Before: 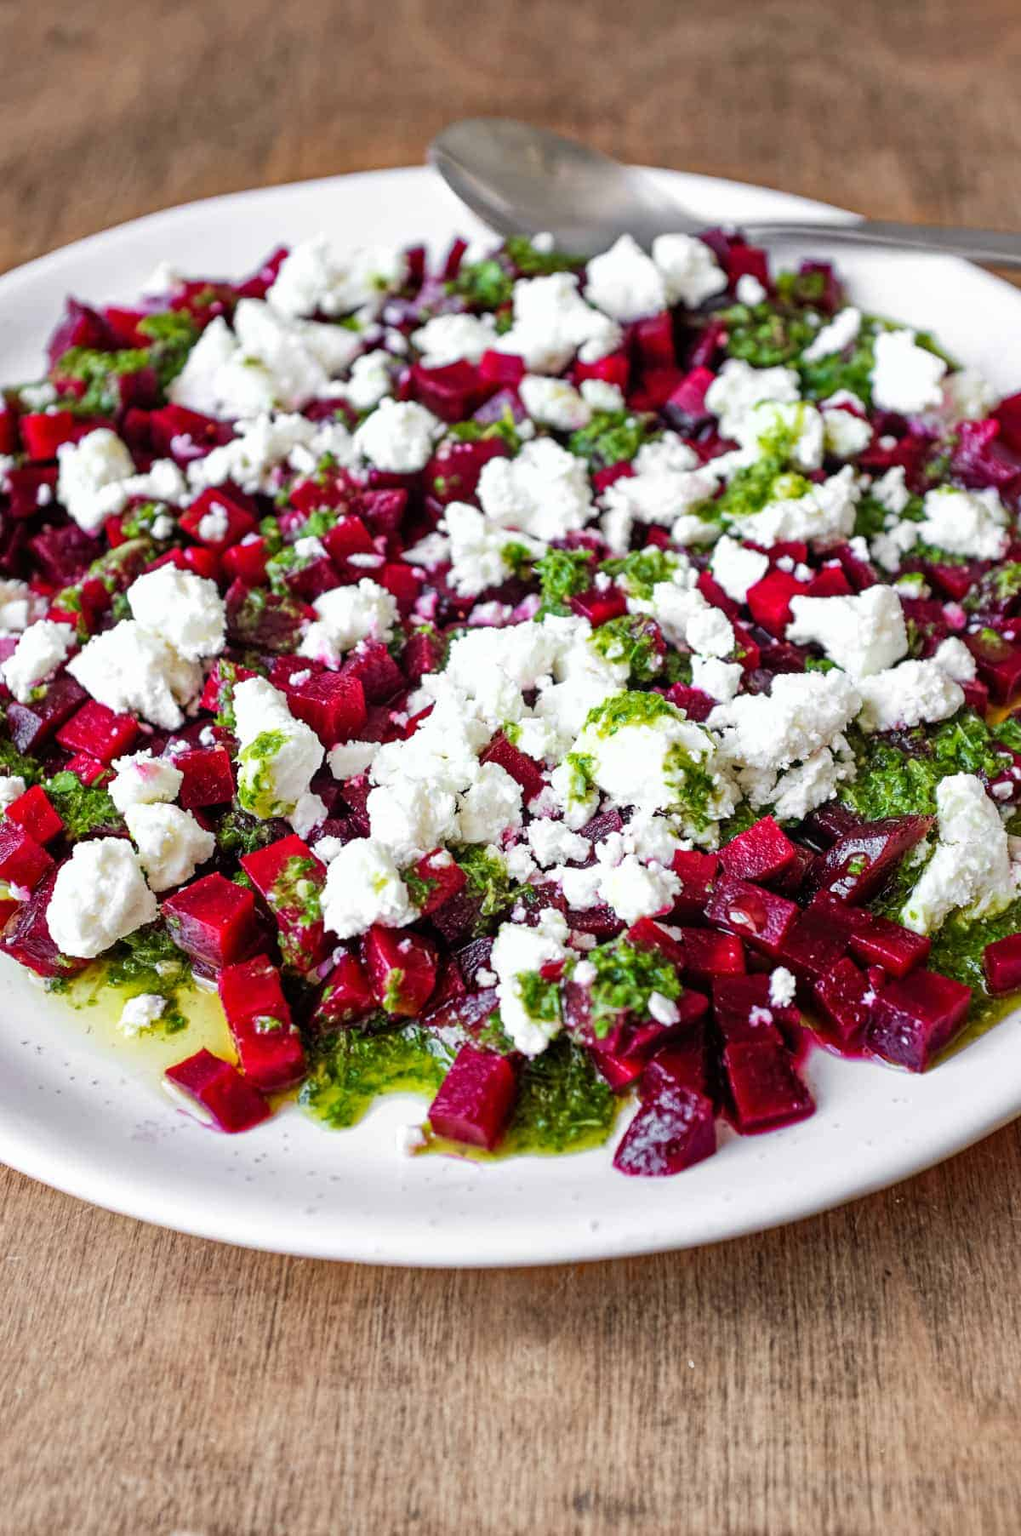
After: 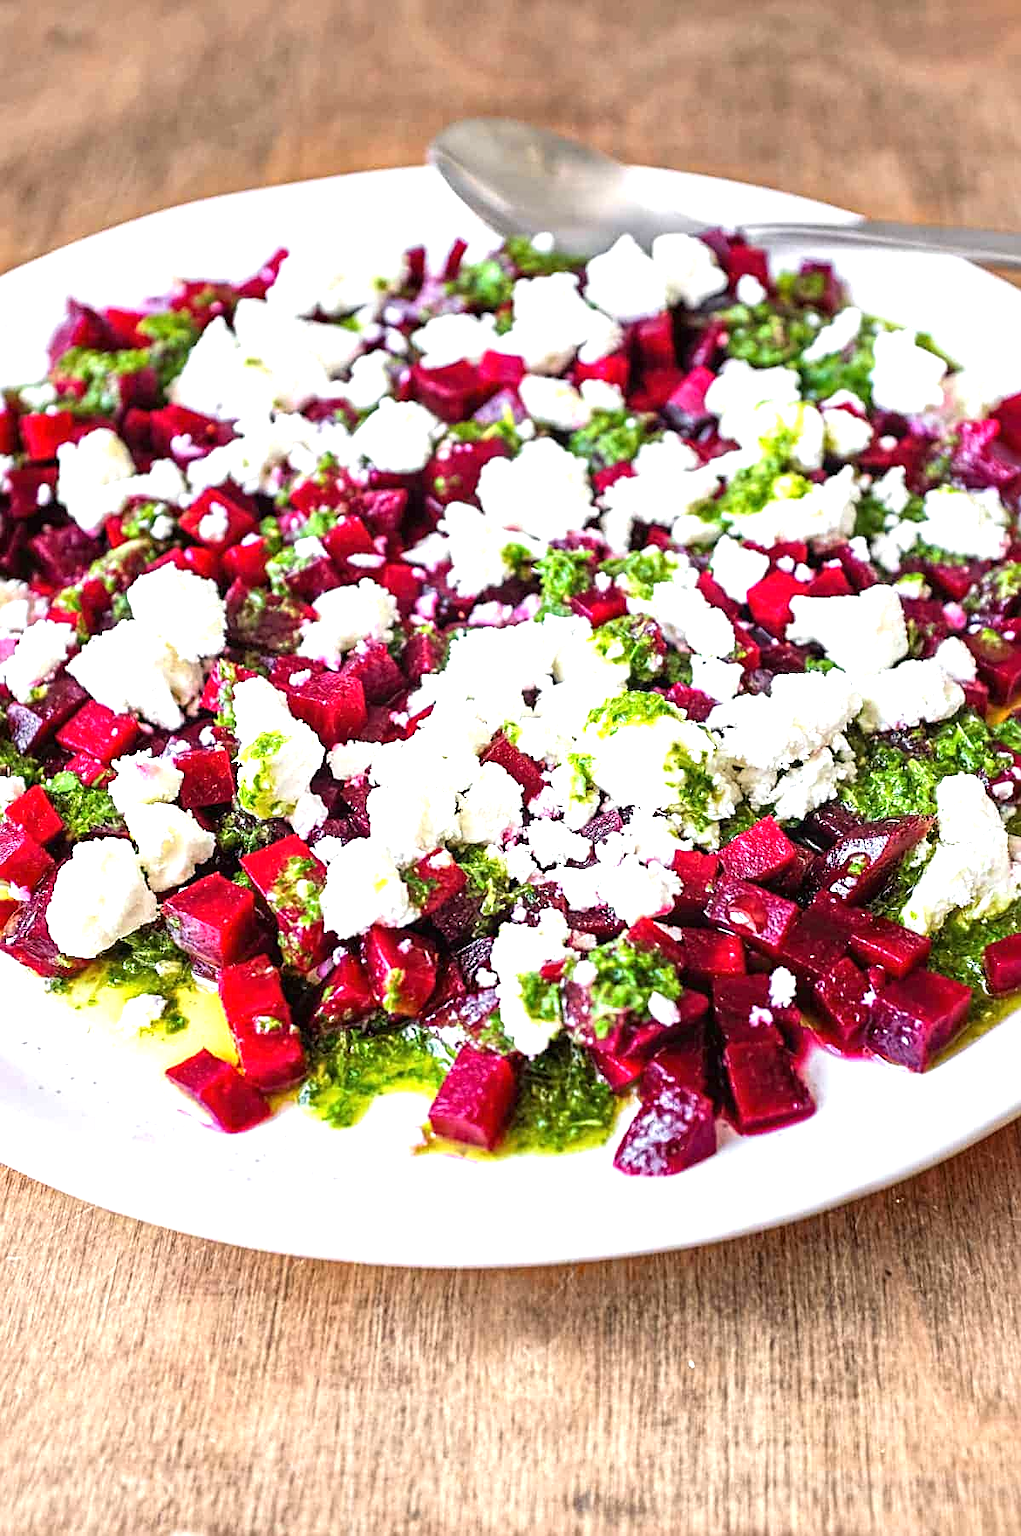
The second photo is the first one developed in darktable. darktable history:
sharpen: on, module defaults
tone equalizer: on, module defaults
exposure: black level correction 0, exposure 1 EV, compensate exposure bias true, compensate highlight preservation false
